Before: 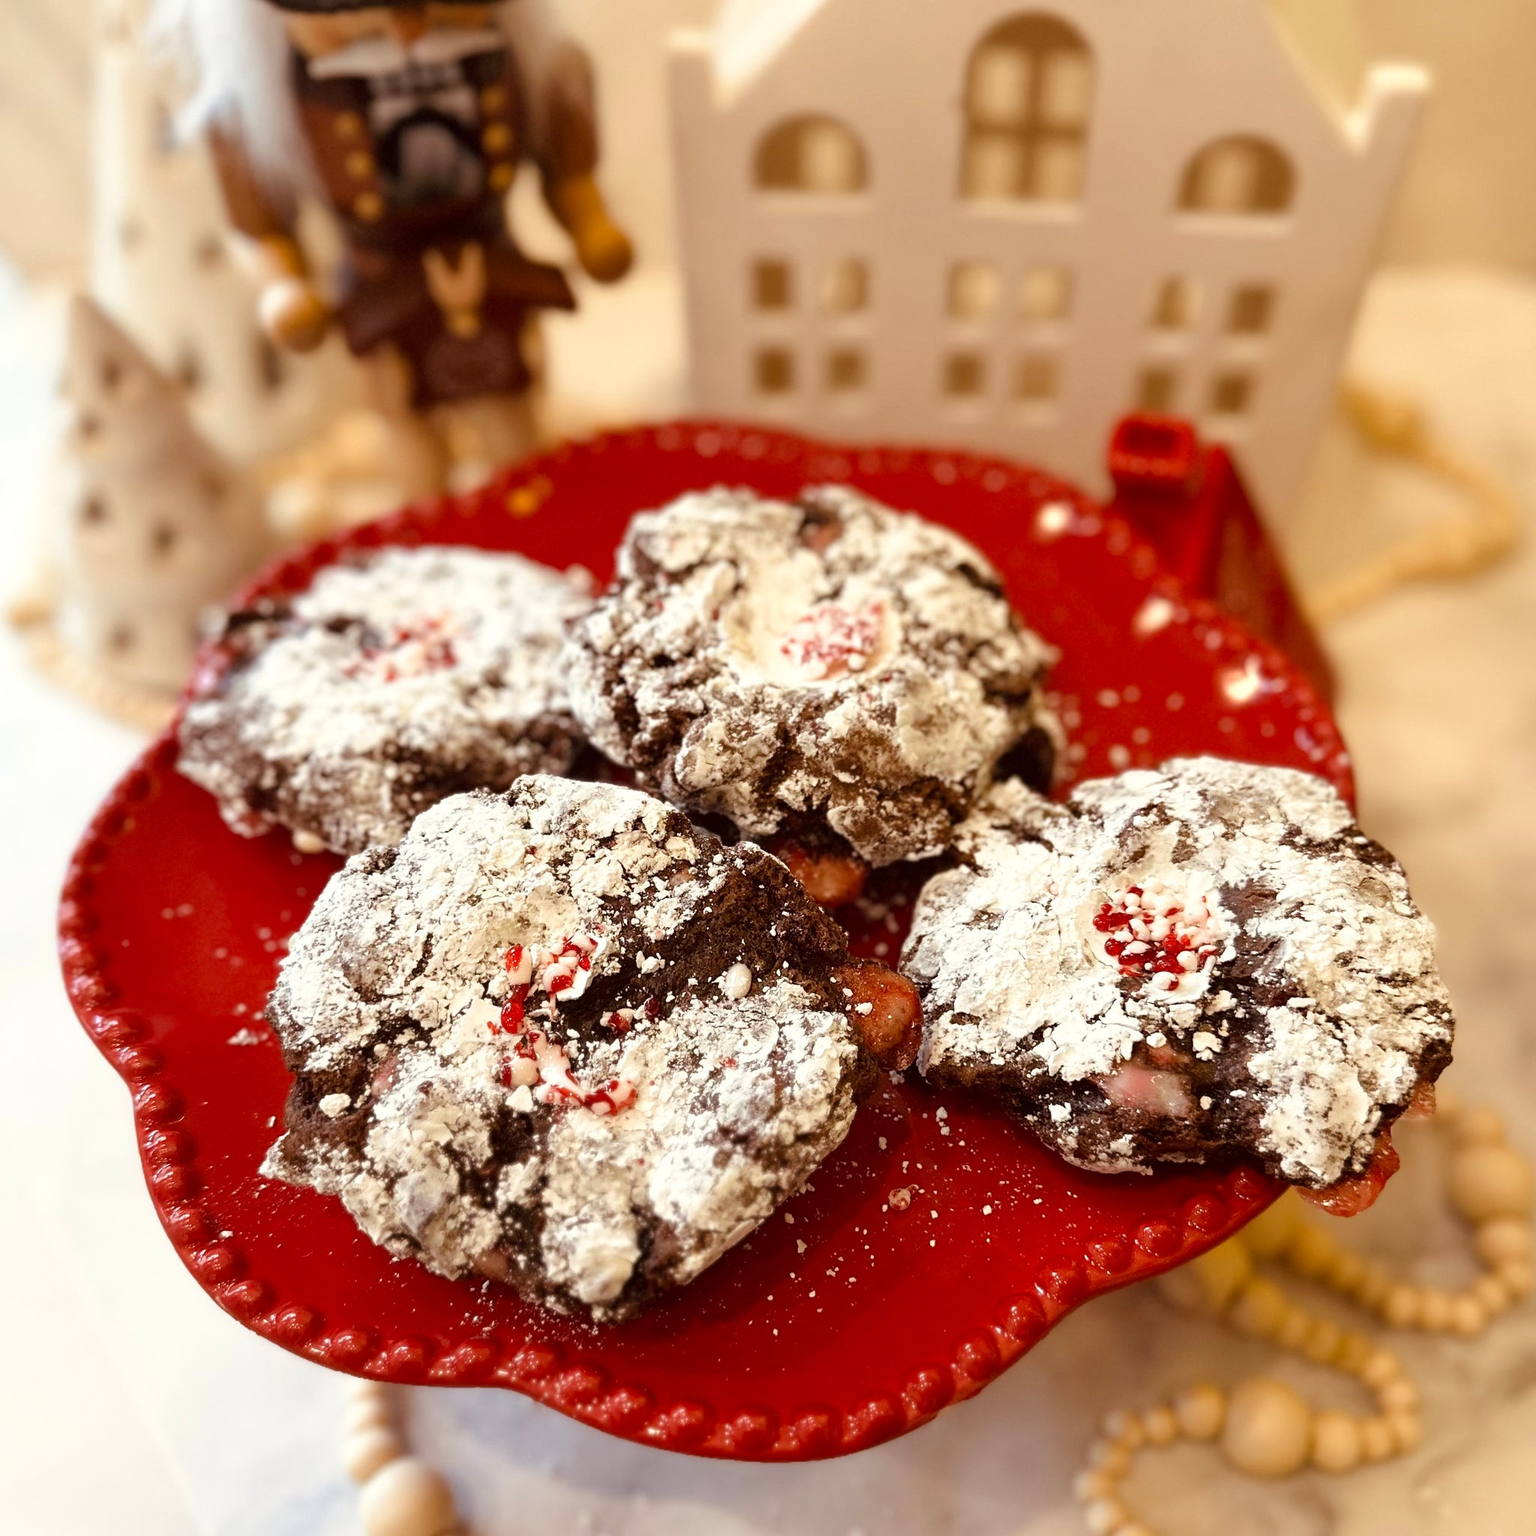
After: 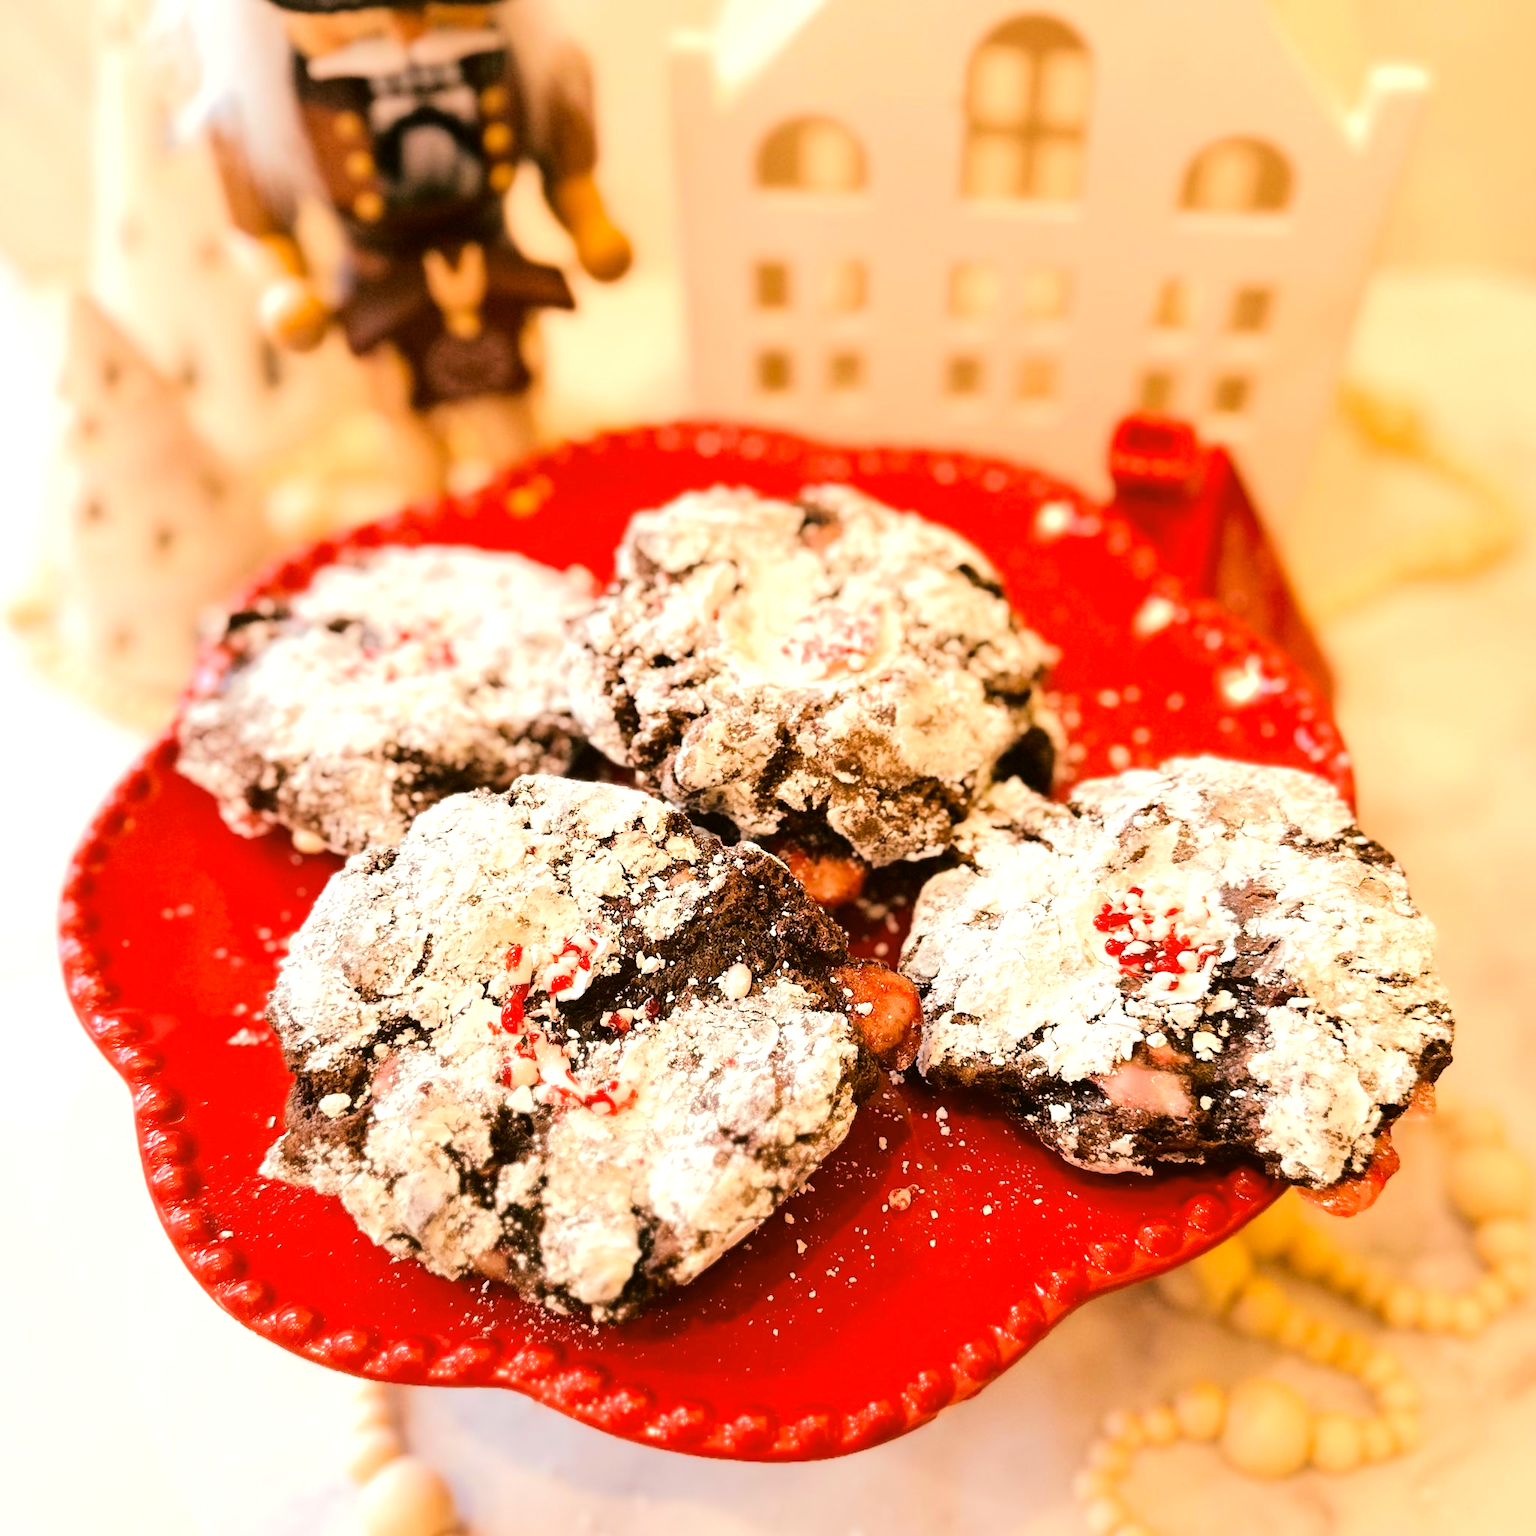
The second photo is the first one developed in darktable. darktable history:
exposure: exposure 0.201 EV, compensate highlight preservation false
tone equalizer: -7 EV 0.161 EV, -6 EV 0.589 EV, -5 EV 1.18 EV, -4 EV 1.29 EV, -3 EV 1.16 EV, -2 EV 0.6 EV, -1 EV 0.159 EV, edges refinement/feathering 500, mask exposure compensation -1.57 EV, preserve details no
color correction: highlights a* 4.43, highlights b* 4.97, shadows a* -7.16, shadows b* 4.59
